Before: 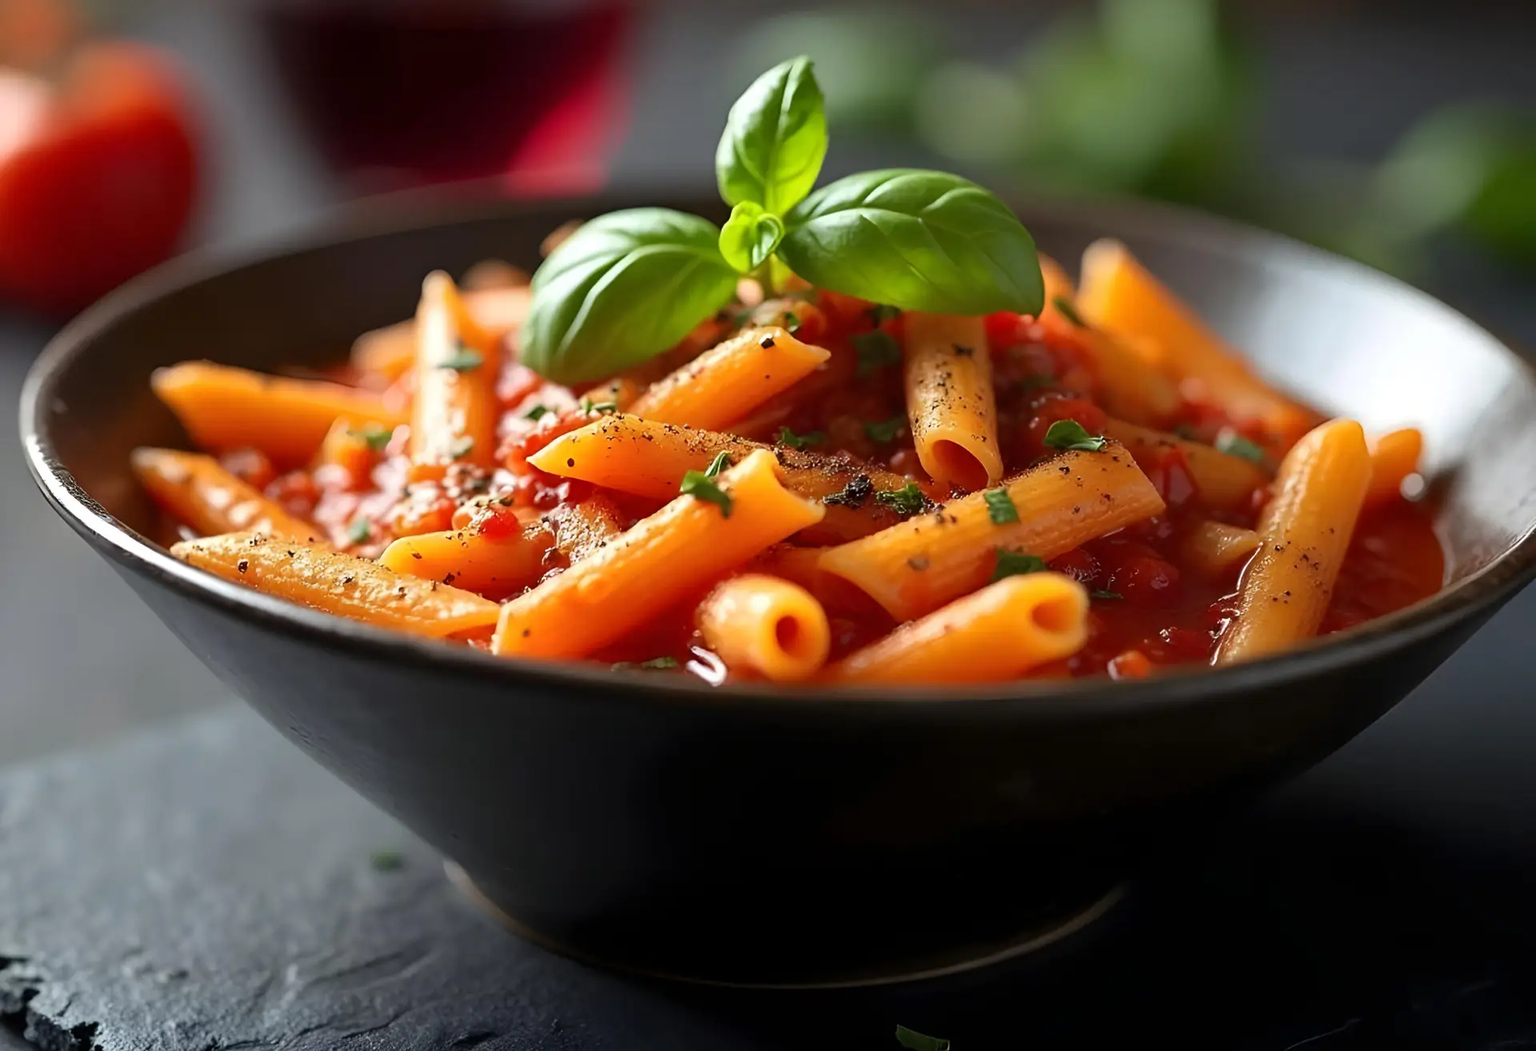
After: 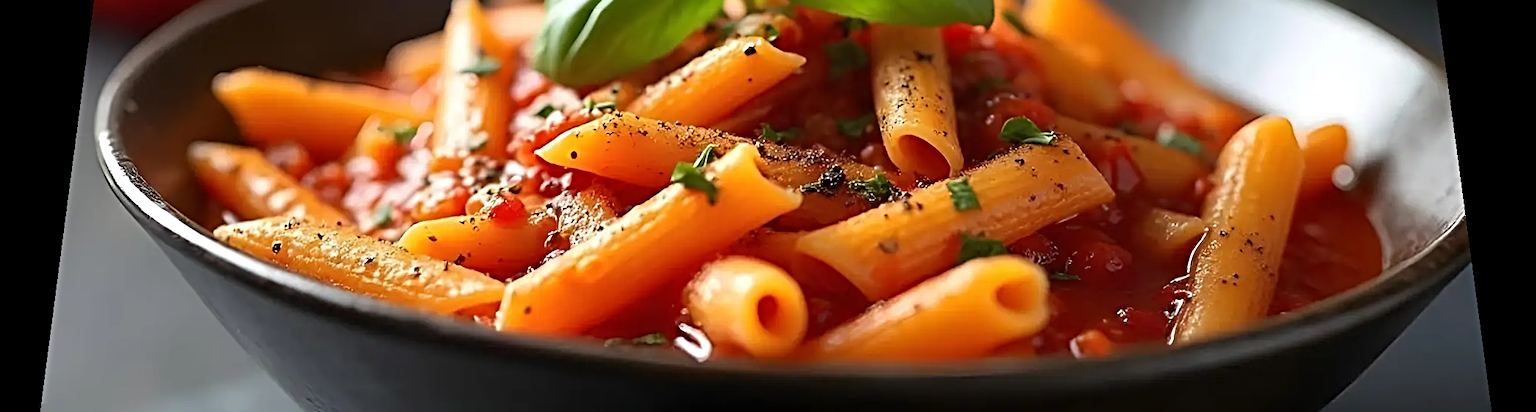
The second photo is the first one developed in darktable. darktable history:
rotate and perspective: rotation 0.128°, lens shift (vertical) -0.181, lens shift (horizontal) -0.044, shear 0.001, automatic cropping off
crop and rotate: top 23.84%, bottom 34.294%
sharpen: radius 4.883
